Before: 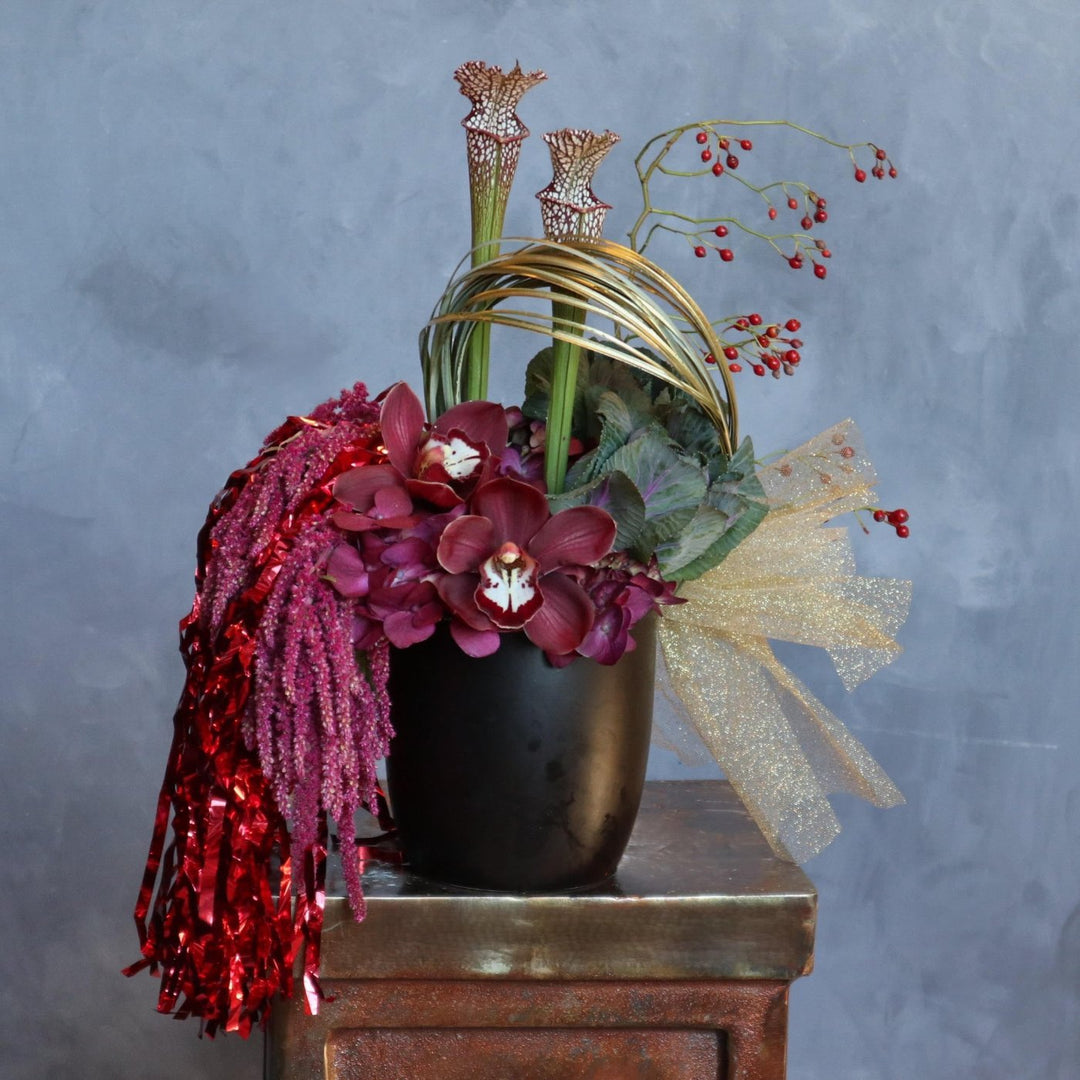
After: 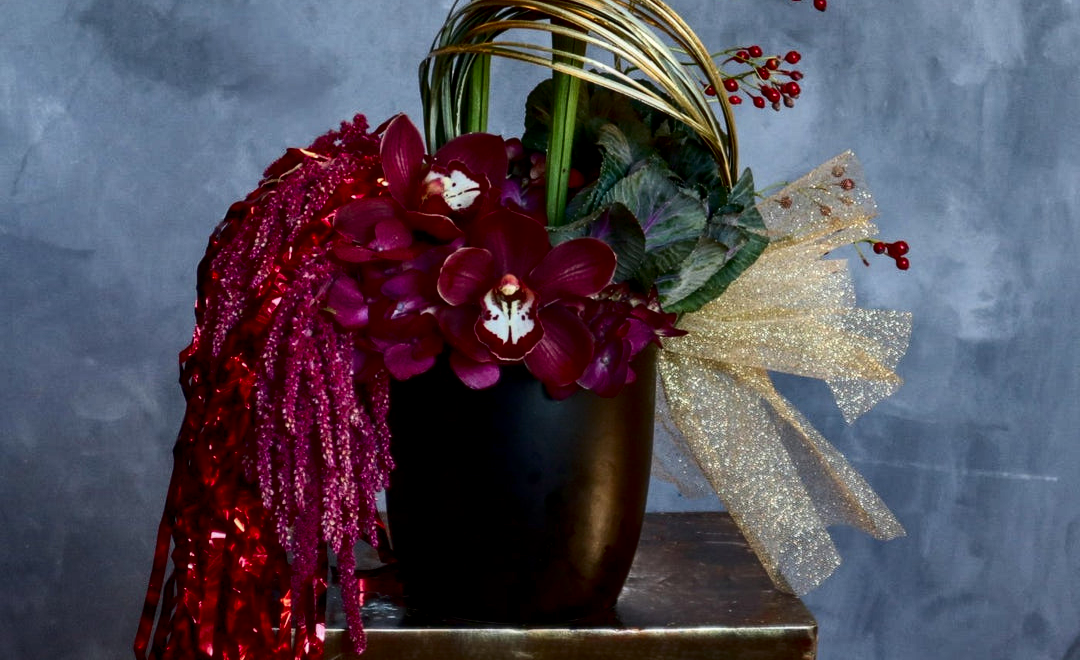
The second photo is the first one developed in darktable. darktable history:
contrast brightness saturation: contrast 0.243, brightness -0.238, saturation 0.14
local contrast: on, module defaults
crop and rotate: top 24.824%, bottom 13.988%
